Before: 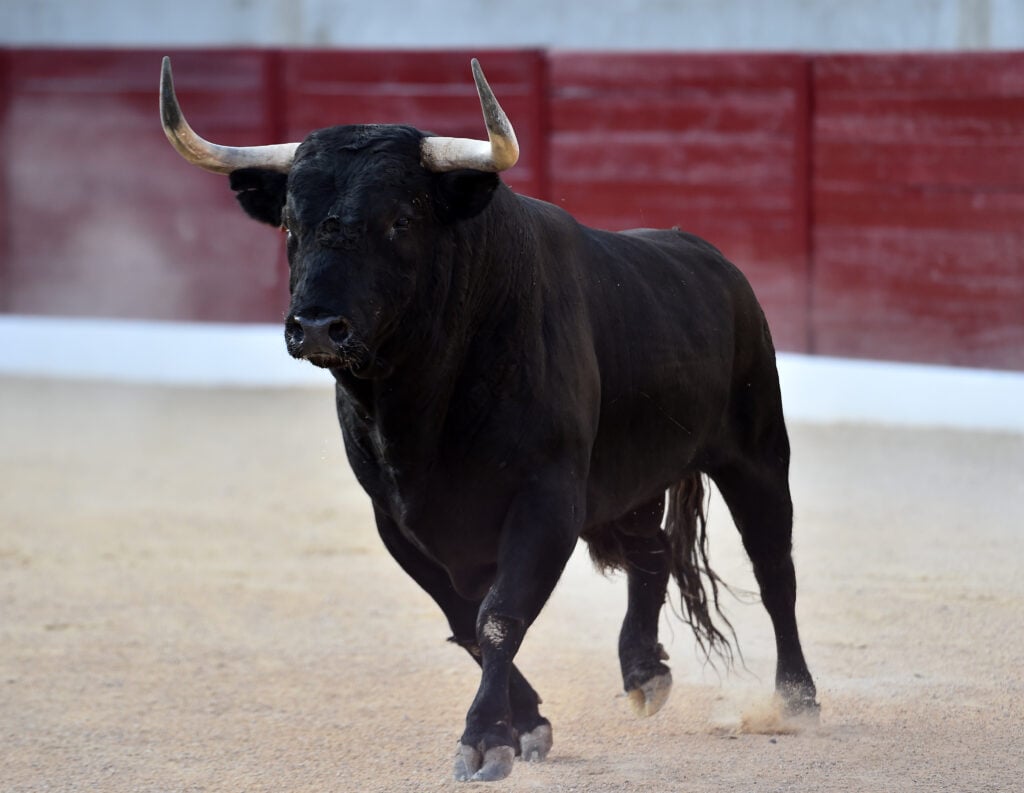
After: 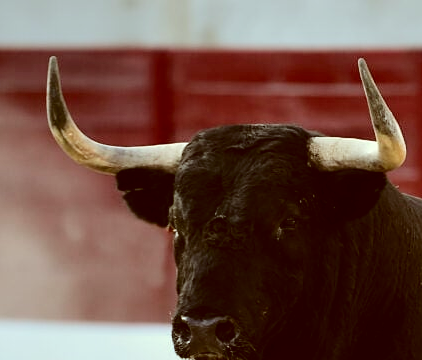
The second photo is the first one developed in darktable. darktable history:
tone curve: curves: ch0 [(0, 0) (0.003, 0.02) (0.011, 0.023) (0.025, 0.028) (0.044, 0.045) (0.069, 0.063) (0.1, 0.09) (0.136, 0.122) (0.177, 0.166) (0.224, 0.223) (0.277, 0.297) (0.335, 0.384) (0.399, 0.461) (0.468, 0.549) (0.543, 0.632) (0.623, 0.705) (0.709, 0.772) (0.801, 0.844) (0.898, 0.91) (1, 1)], color space Lab, independent channels, preserve colors none
sharpen: radius 1.247, amount 0.294, threshold 0.224
crop and rotate: left 11.115%, top 0.1%, right 47.658%, bottom 54.407%
color correction: highlights a* -5.24, highlights b* 9.8, shadows a* 9.89, shadows b* 24.81
